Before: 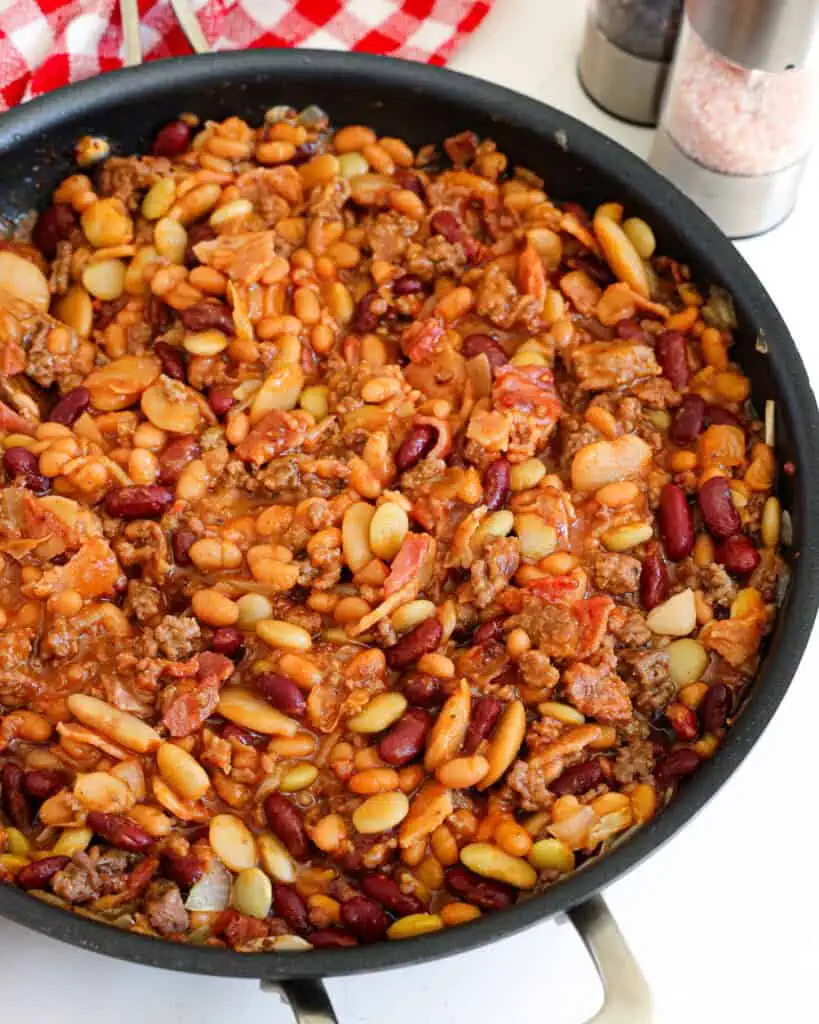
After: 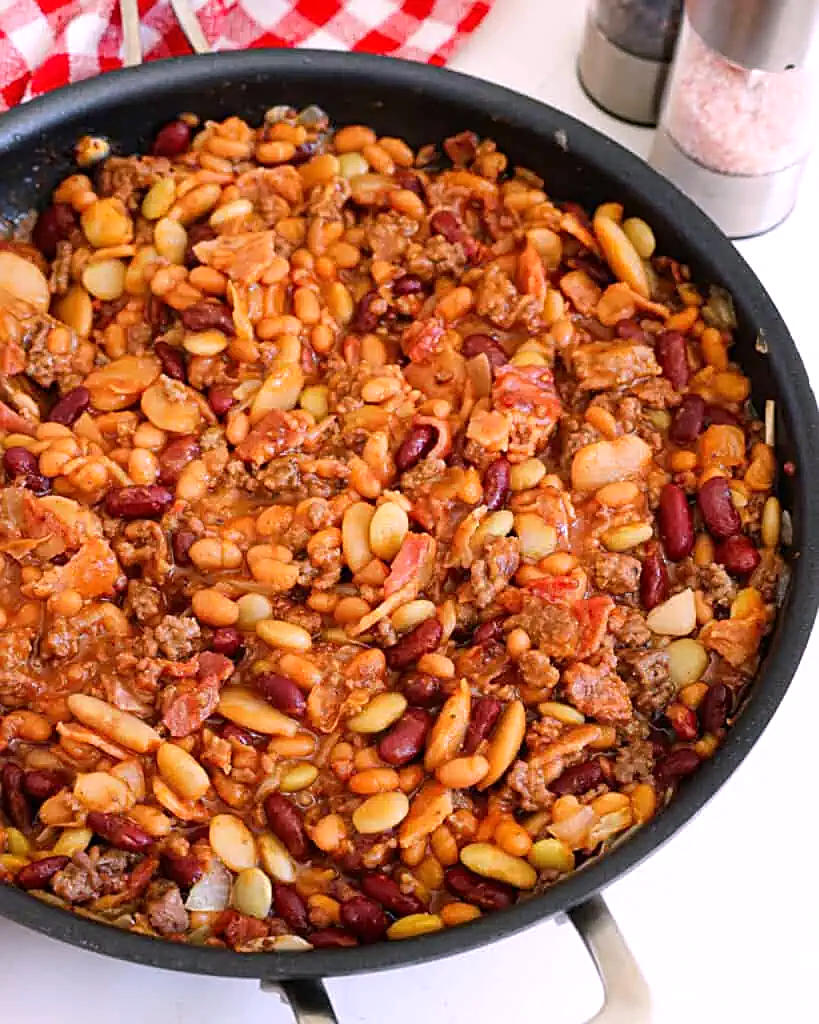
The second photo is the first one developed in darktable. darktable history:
white balance: red 1.05, blue 1.072
sharpen: on, module defaults
